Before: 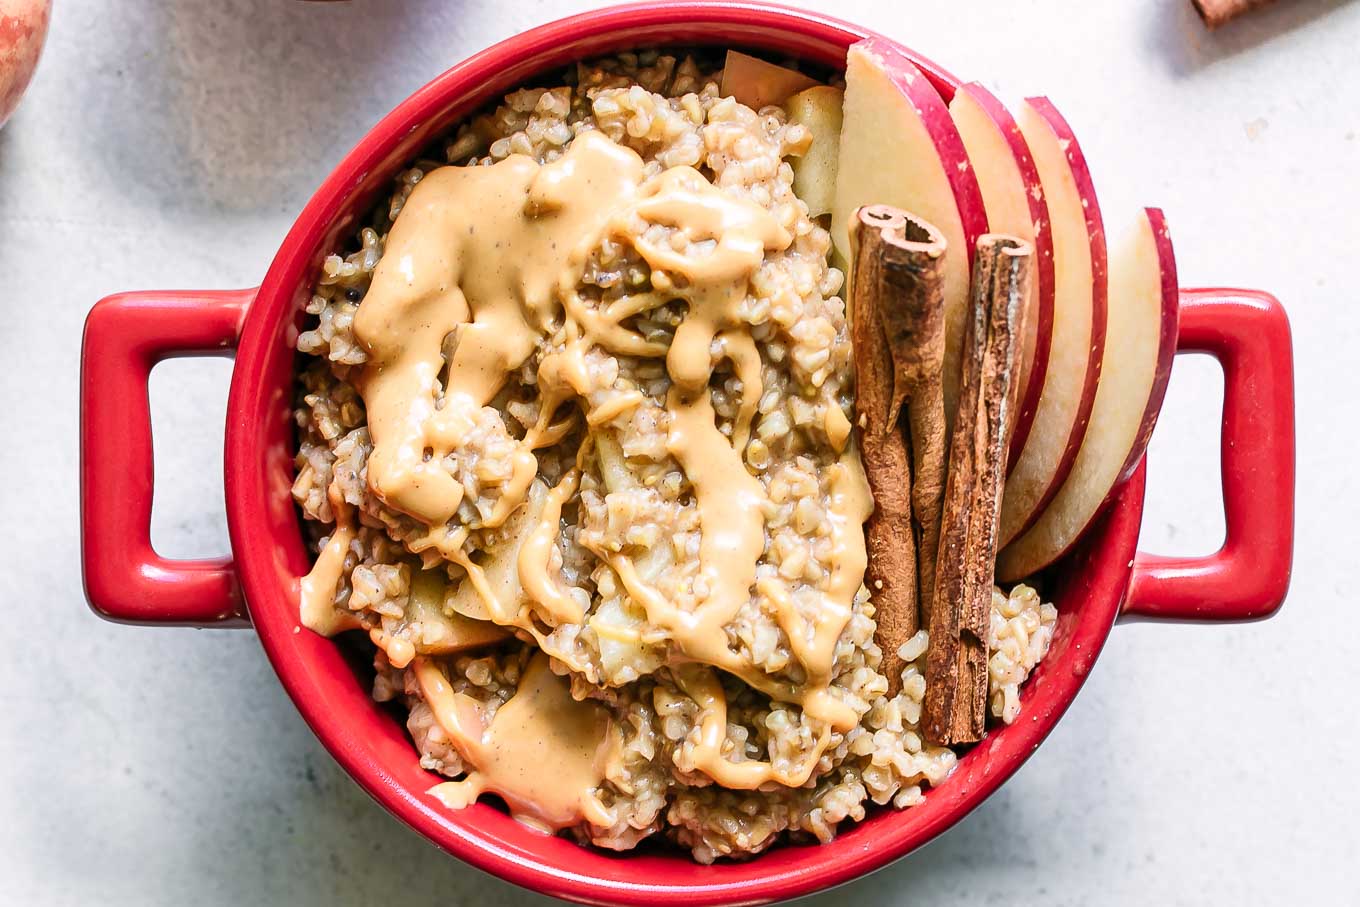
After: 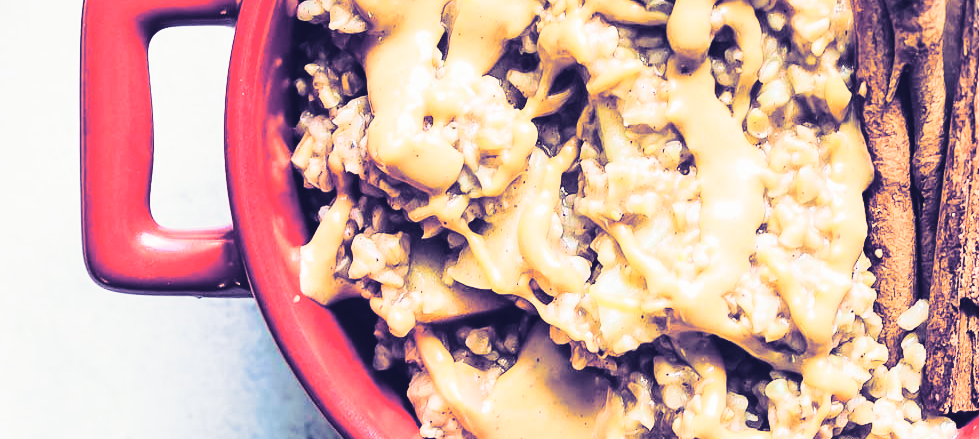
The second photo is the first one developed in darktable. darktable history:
base curve: curves: ch0 [(0, 0) (0.472, 0.508) (1, 1)]
split-toning: shadows › hue 242.67°, shadows › saturation 0.733, highlights › hue 45.33°, highlights › saturation 0.667, balance -53.304, compress 21.15%
velvia: strength 36.57%
exposure: black level correction -0.041, exposure 0.064 EV, compensate highlight preservation false
white balance: red 0.954, blue 1.079
tone curve: curves: ch0 [(0, 0) (0.179, 0.073) (0.265, 0.147) (0.463, 0.553) (0.51, 0.635) (0.716, 0.863) (1, 0.997)], color space Lab, linked channels, preserve colors none
crop: top 36.498%, right 27.964%, bottom 14.995%
